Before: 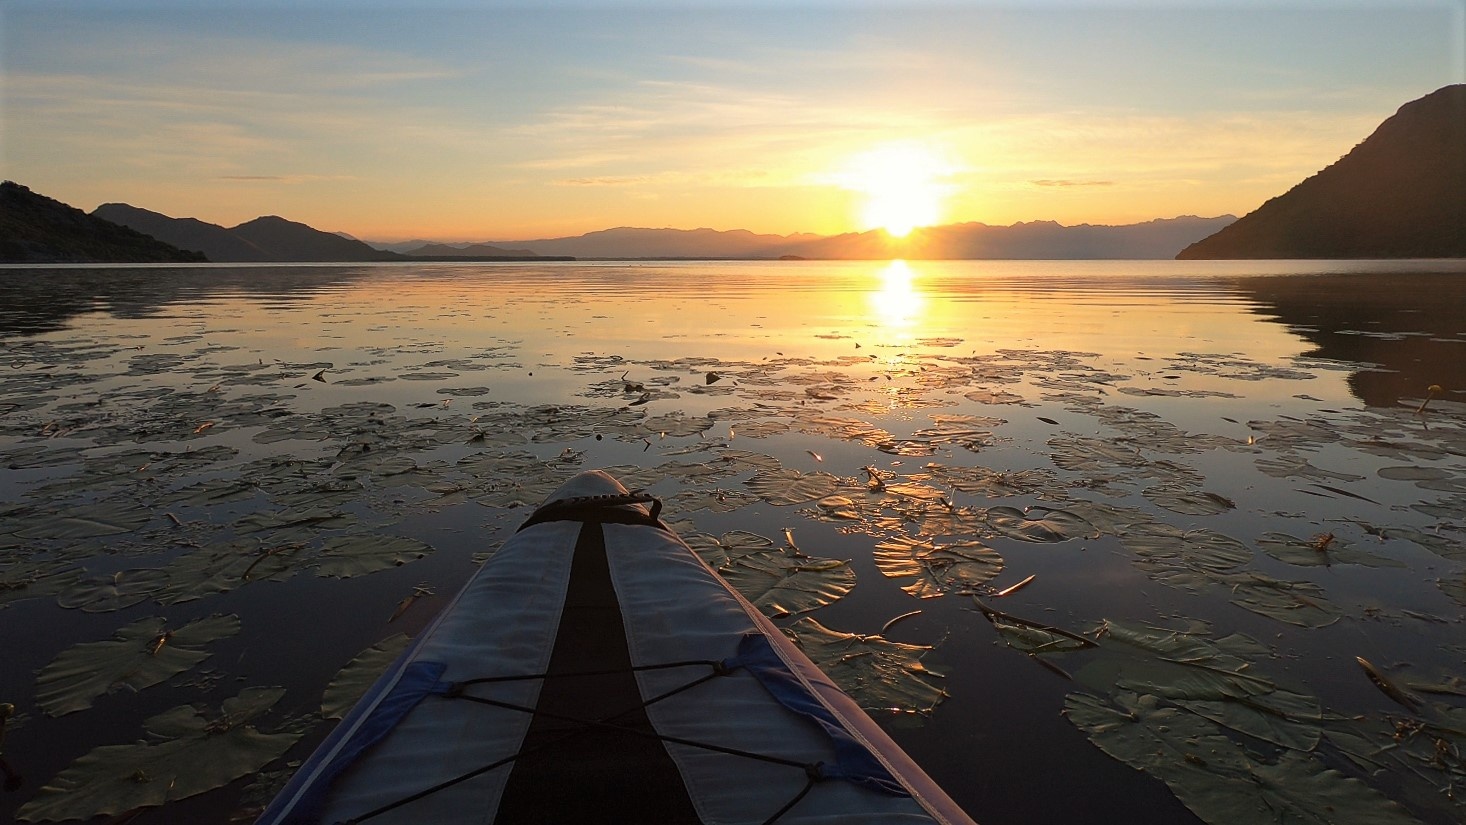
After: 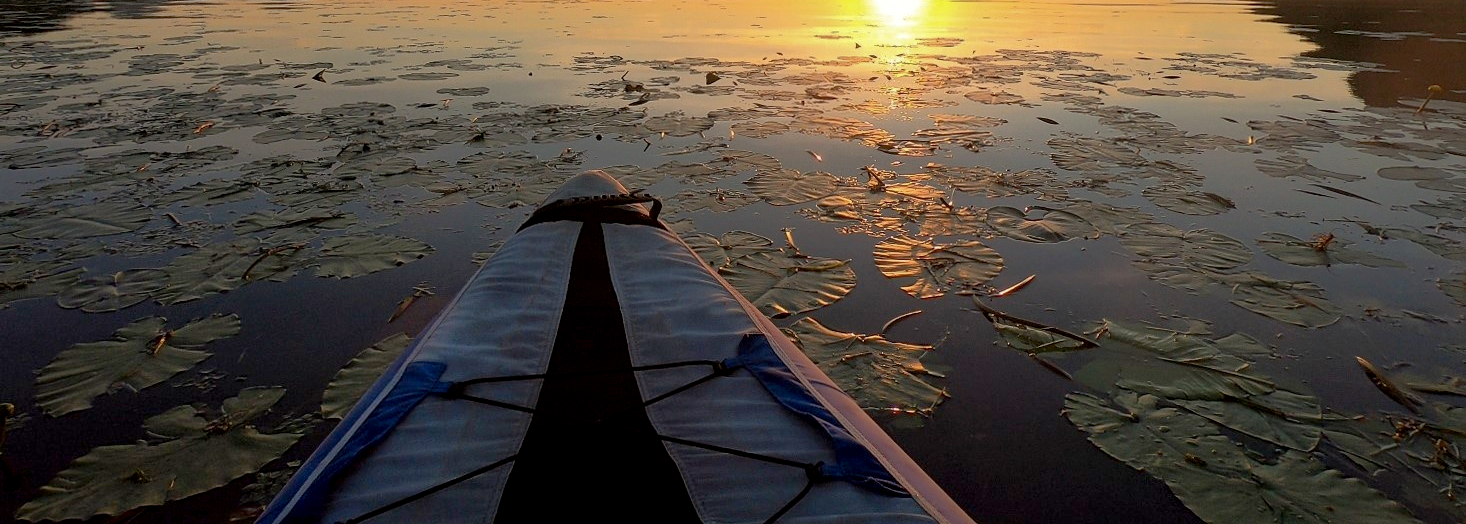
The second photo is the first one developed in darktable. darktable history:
exposure: black level correction 0.005, exposure 0.004 EV, compensate exposure bias true, compensate highlight preservation false
tone equalizer: edges refinement/feathering 500, mask exposure compensation -1.57 EV, preserve details no
shadows and highlights: on, module defaults
crop and rotate: top 36.369%
